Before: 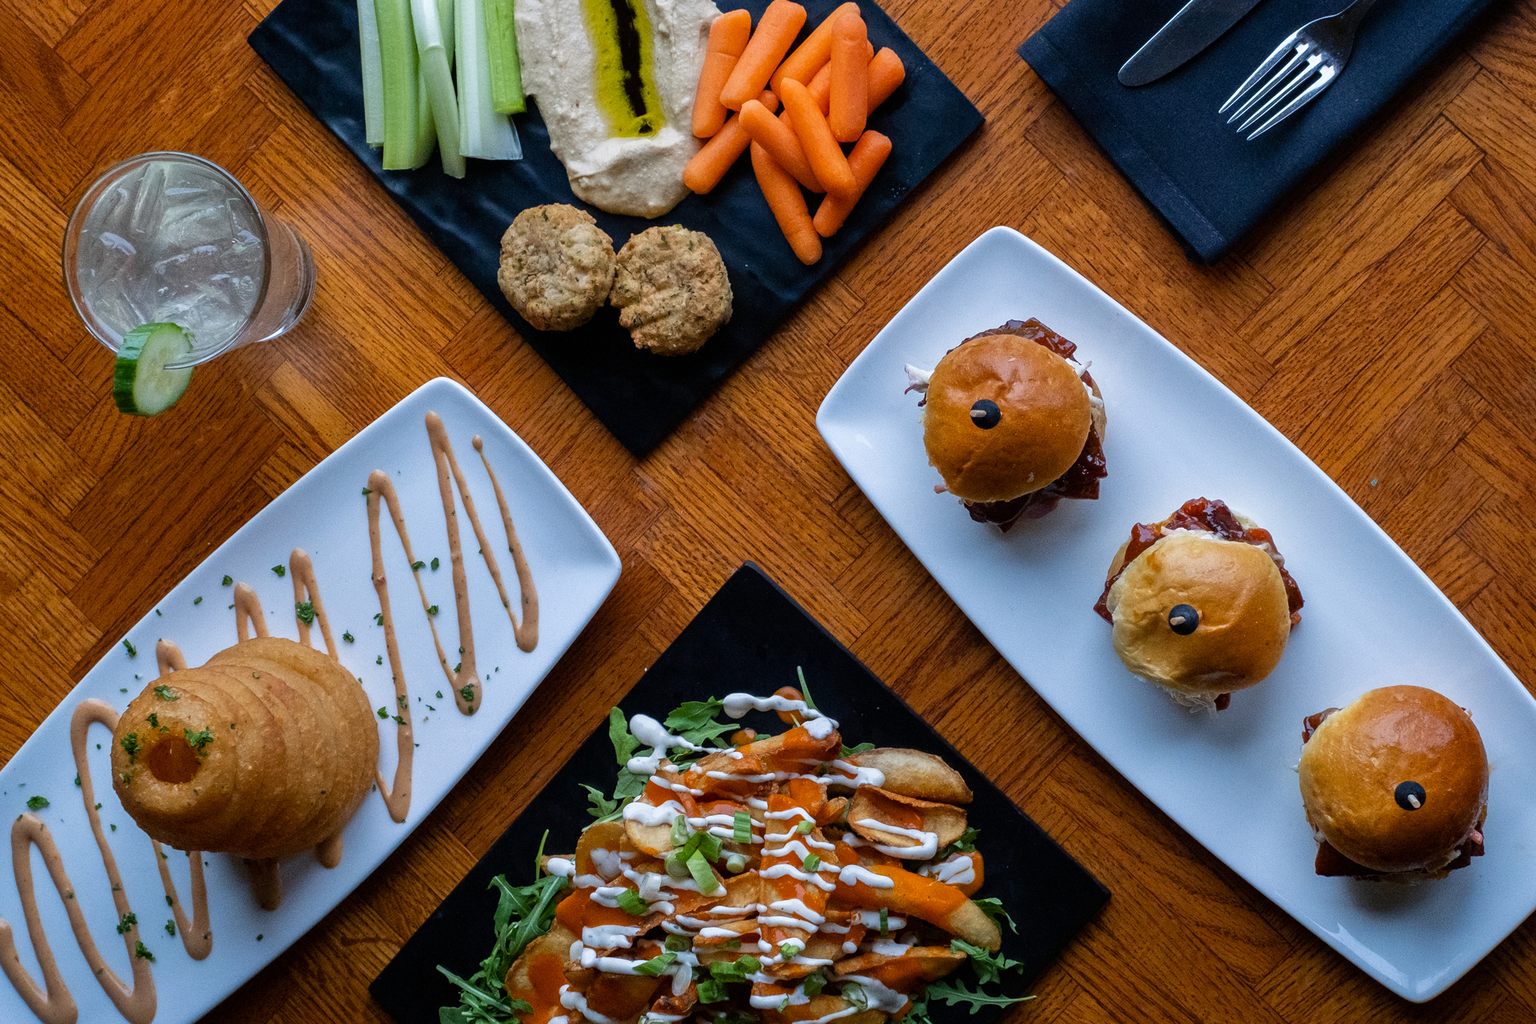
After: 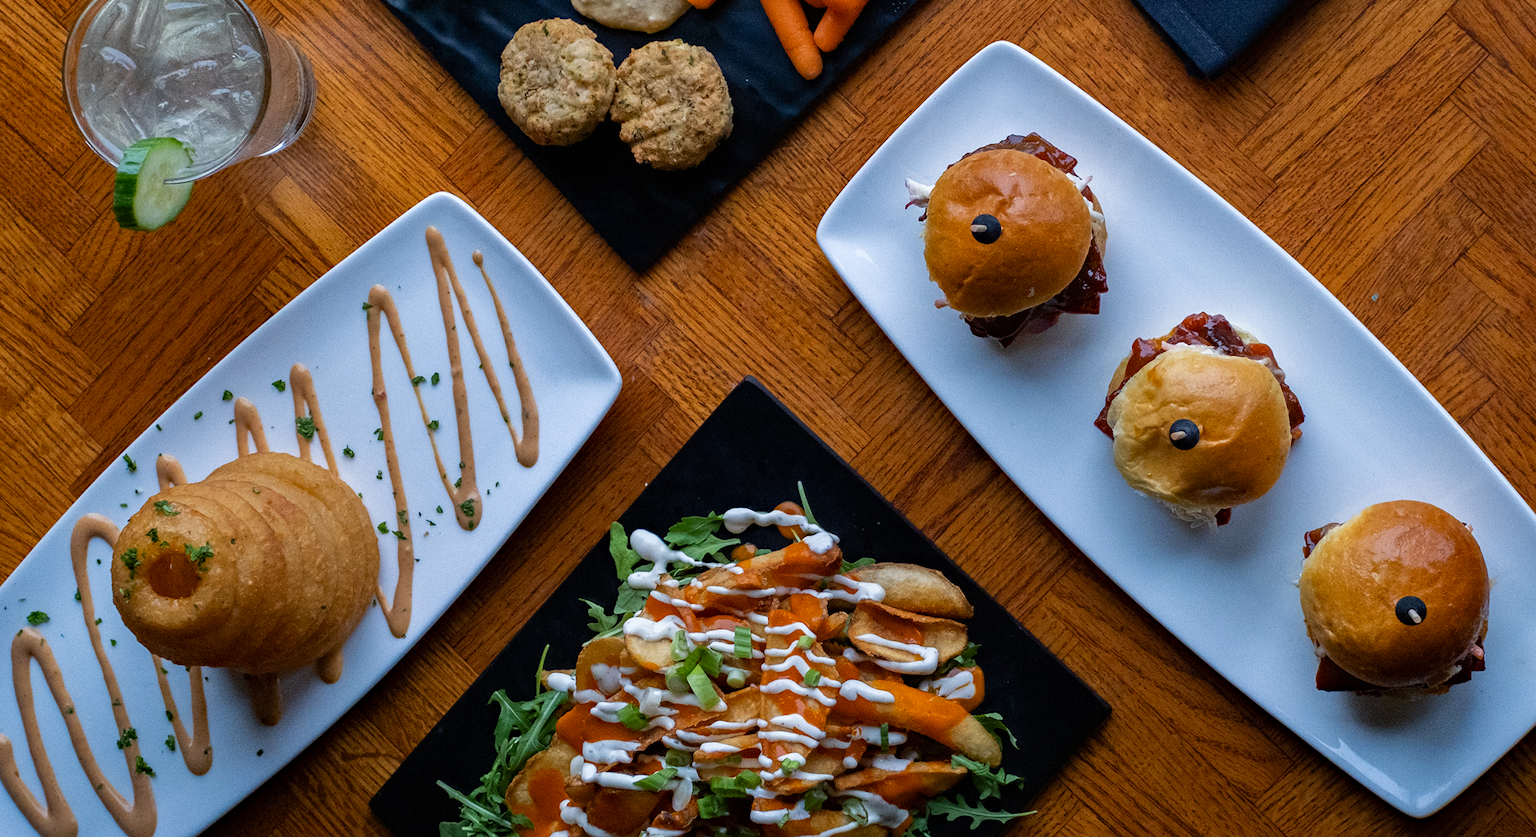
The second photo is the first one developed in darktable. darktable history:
crop and rotate: top 18.242%
haze removal: compatibility mode true, adaptive false
